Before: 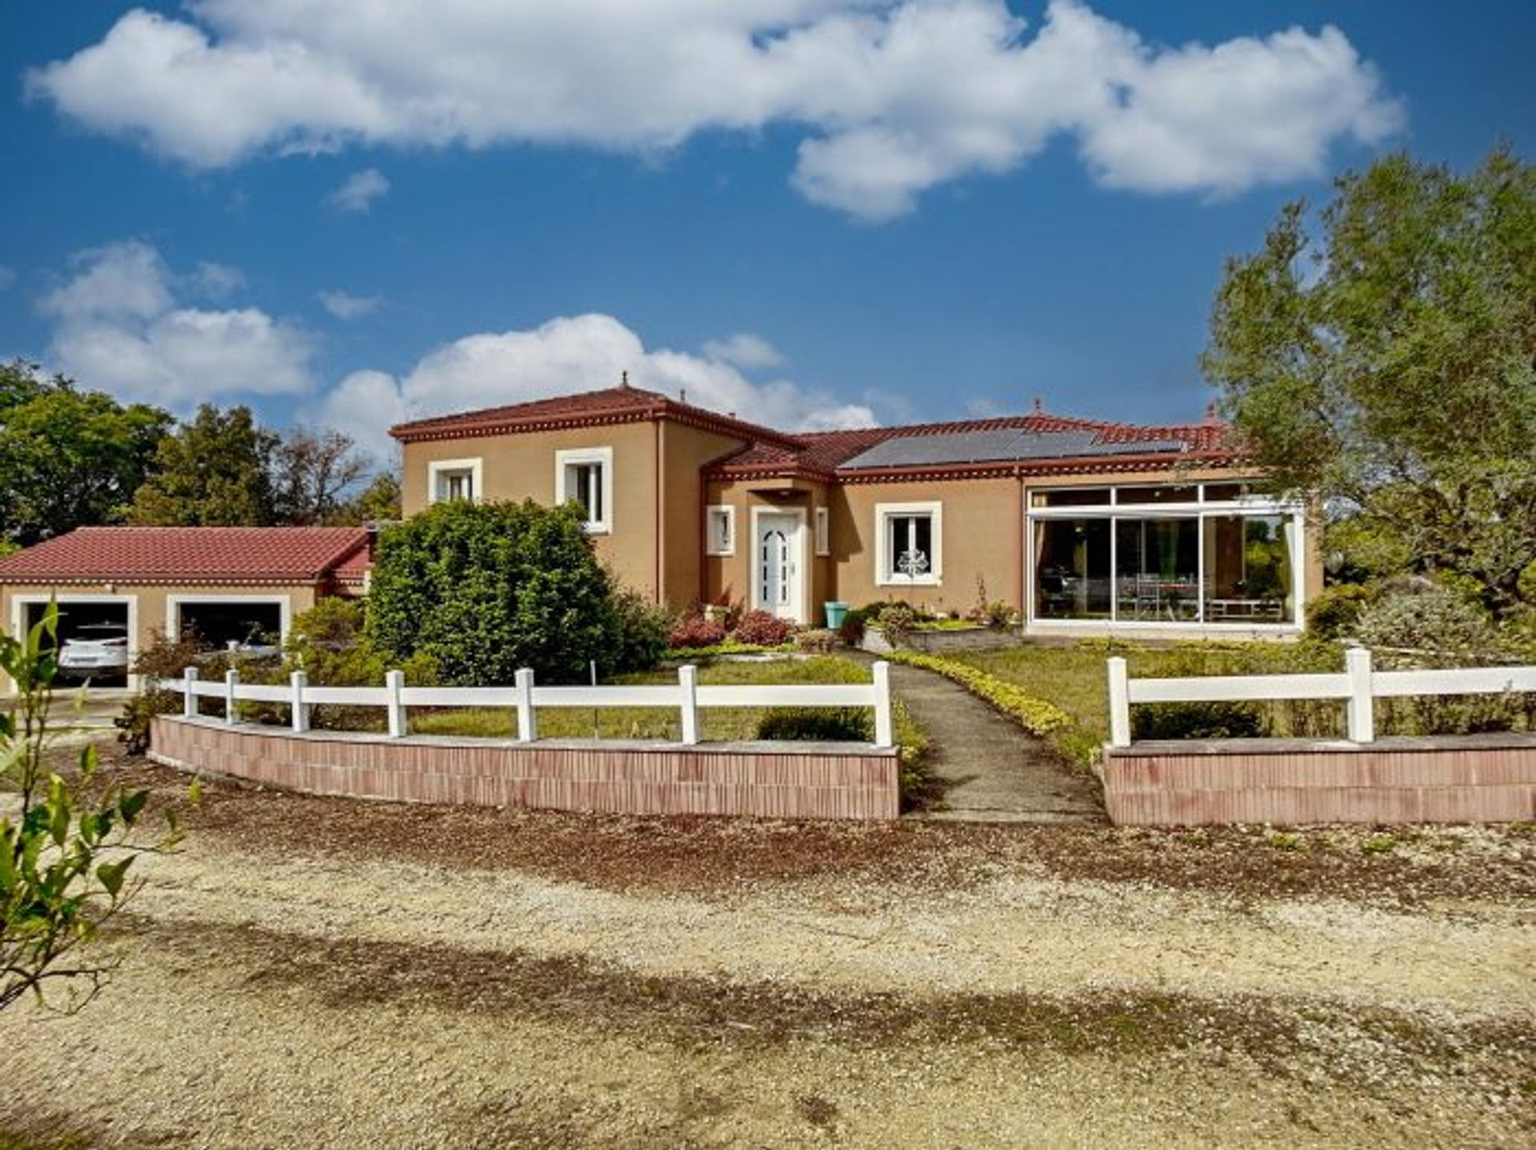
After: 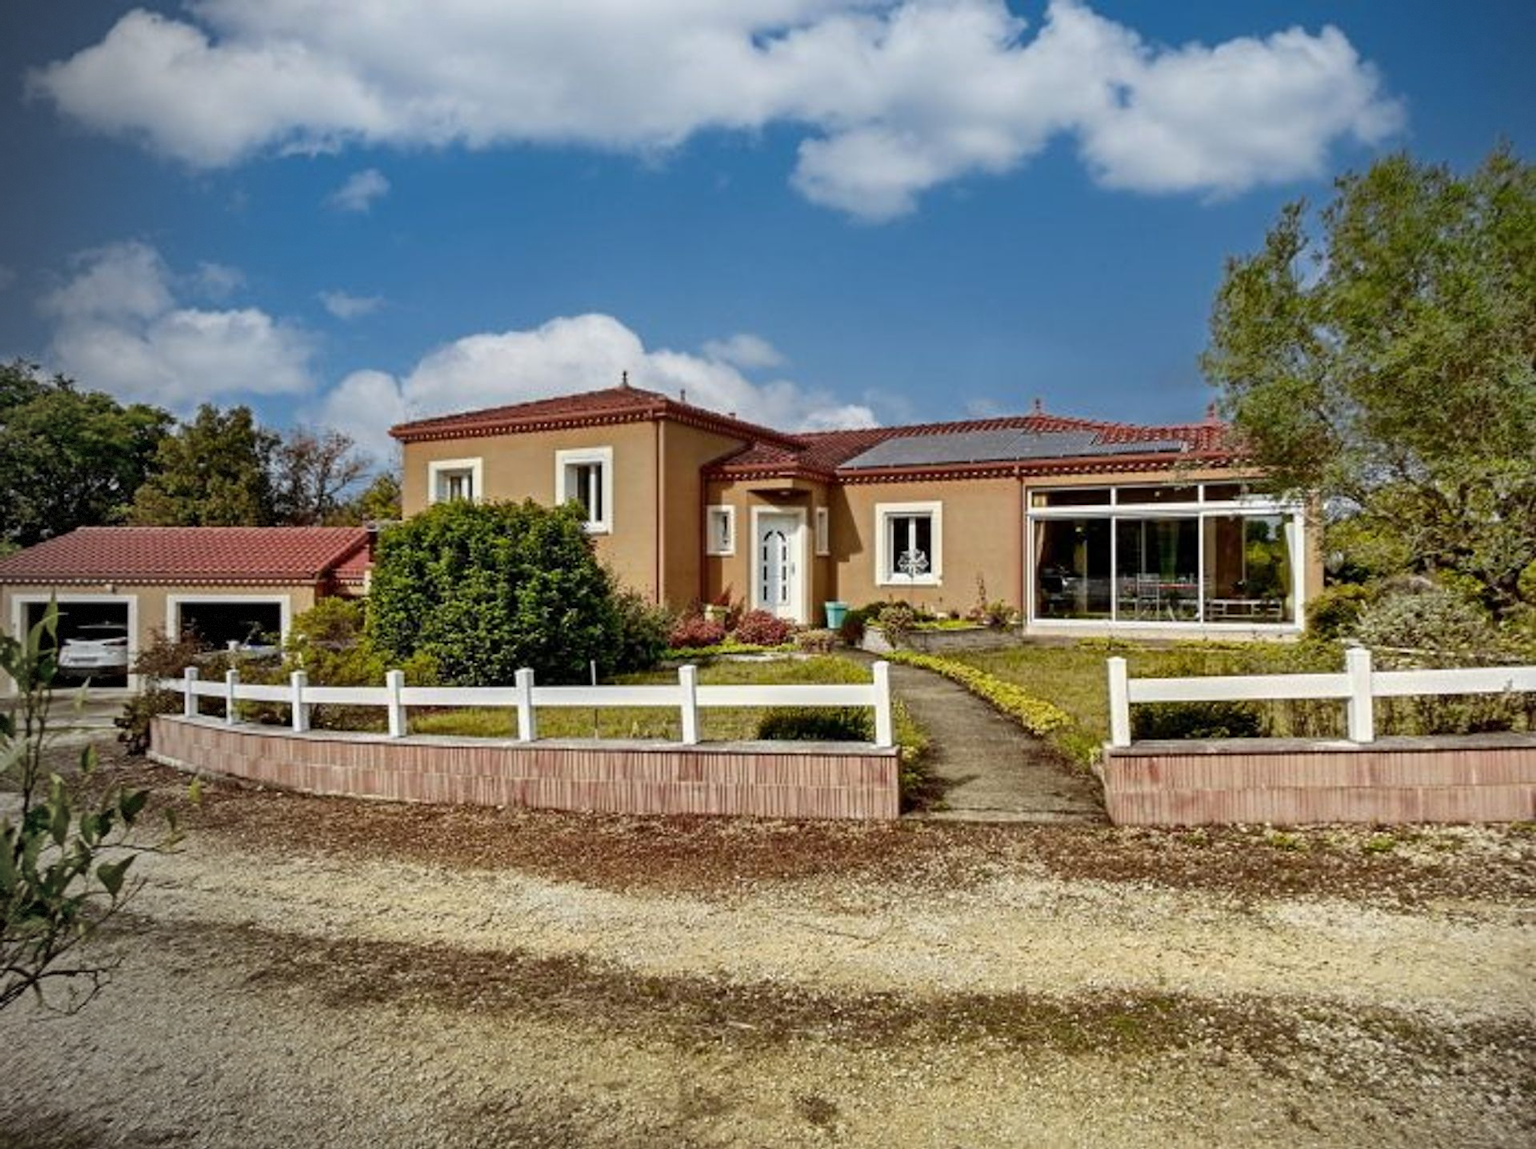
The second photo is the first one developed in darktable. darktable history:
vignetting: fall-off radius 60.58%, center (0.218, -0.241), dithering 8-bit output
